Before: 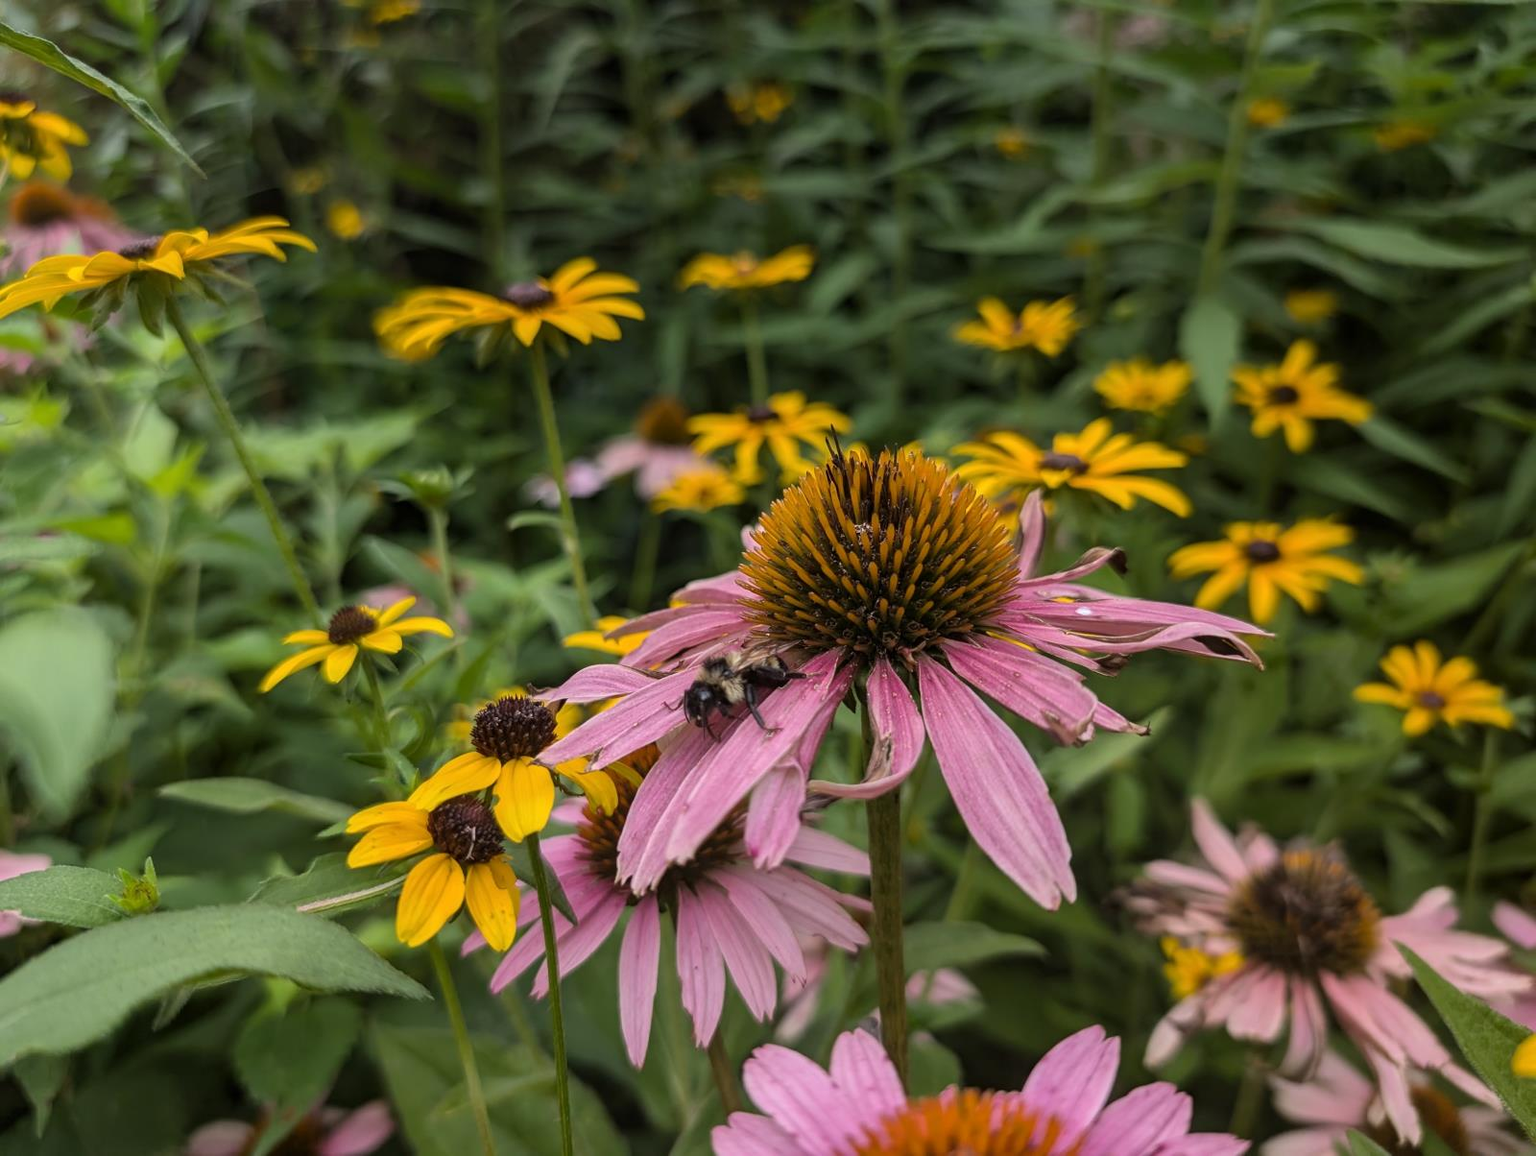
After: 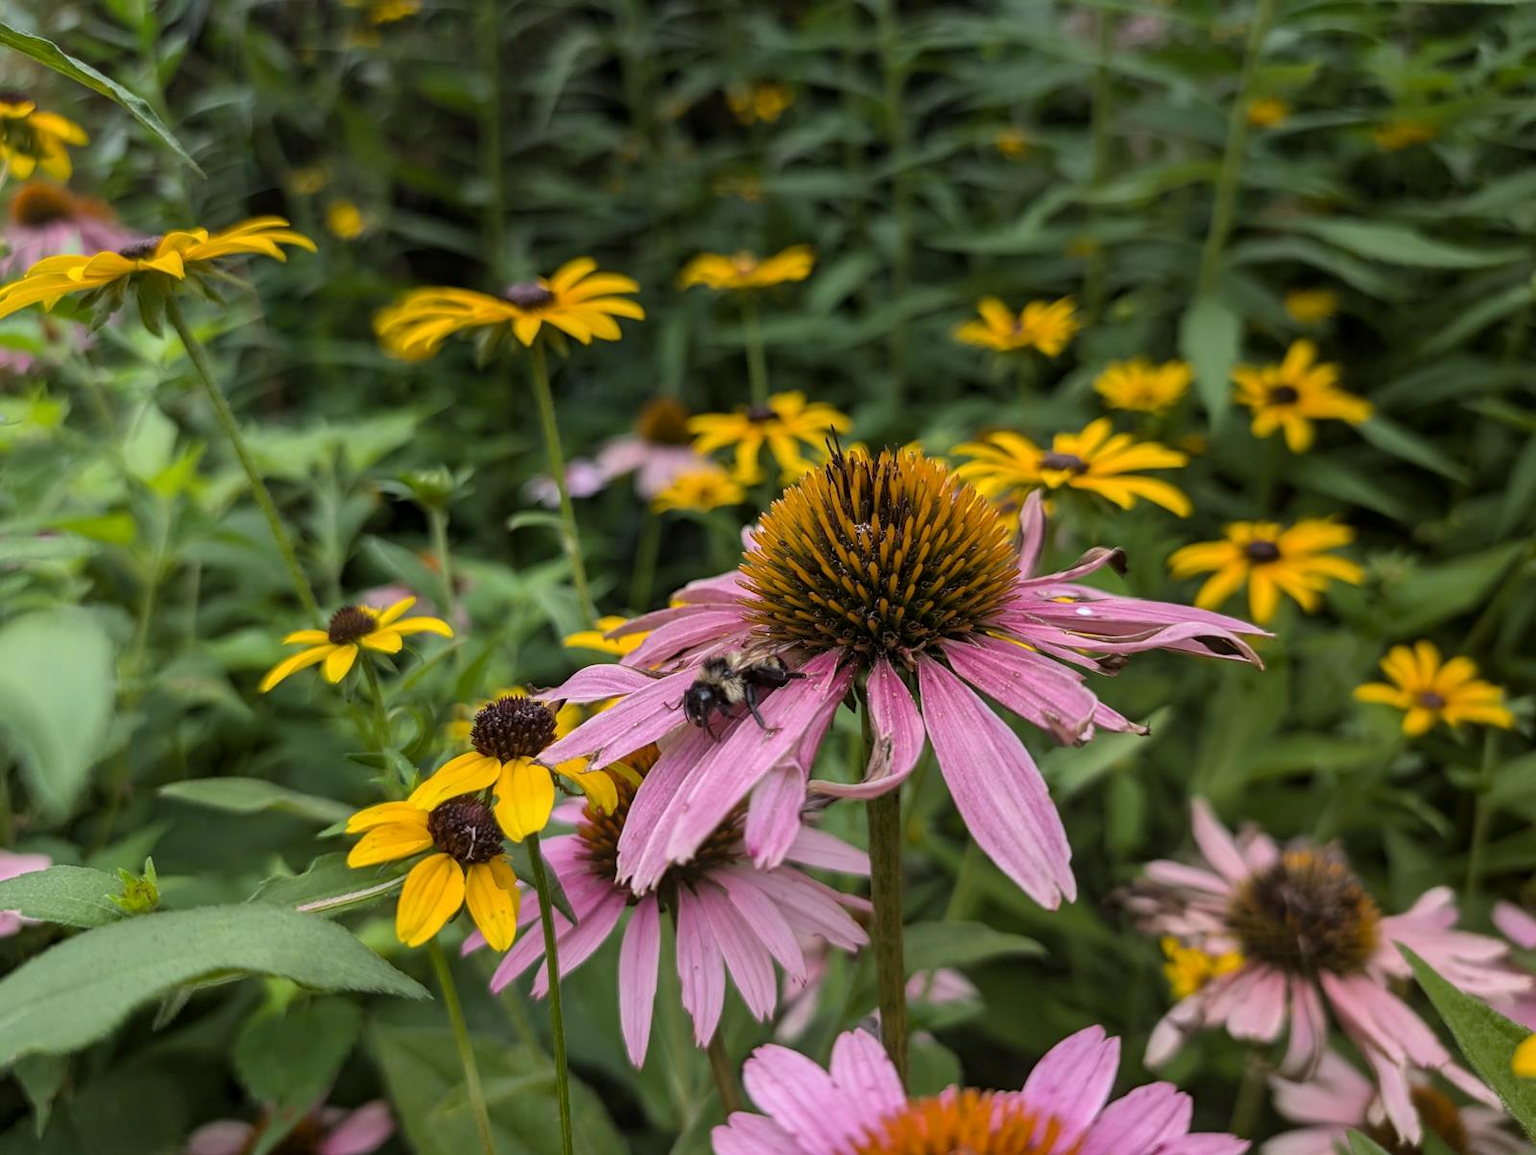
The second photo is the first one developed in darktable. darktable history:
white balance: red 0.976, blue 1.04
exposure: black level correction 0.001, exposure 0.14 EV, compensate highlight preservation false
